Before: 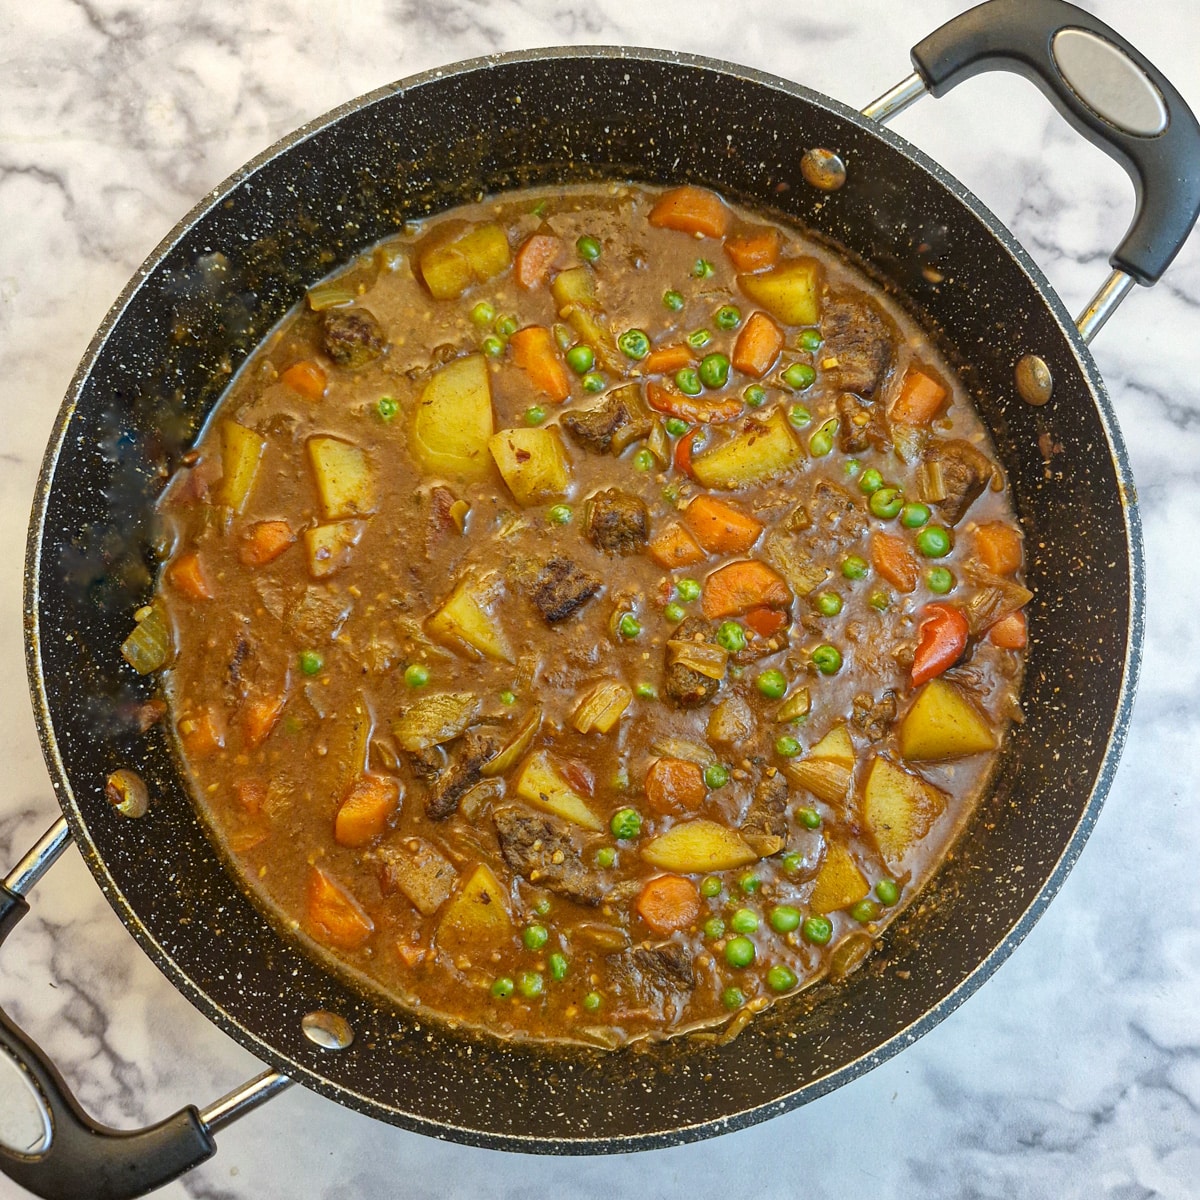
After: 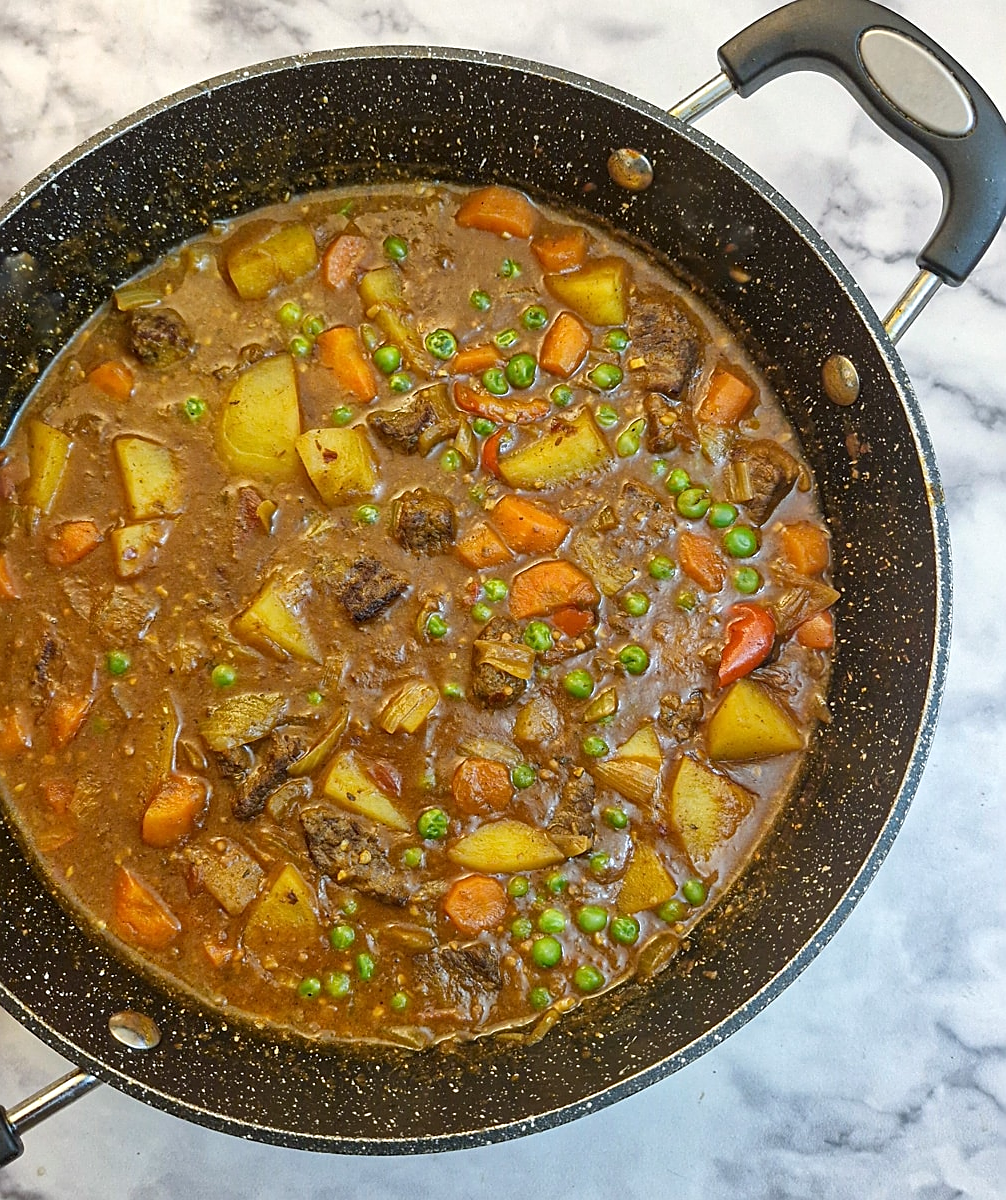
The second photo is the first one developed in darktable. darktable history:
sharpen: on, module defaults
crop: left 16.145%
